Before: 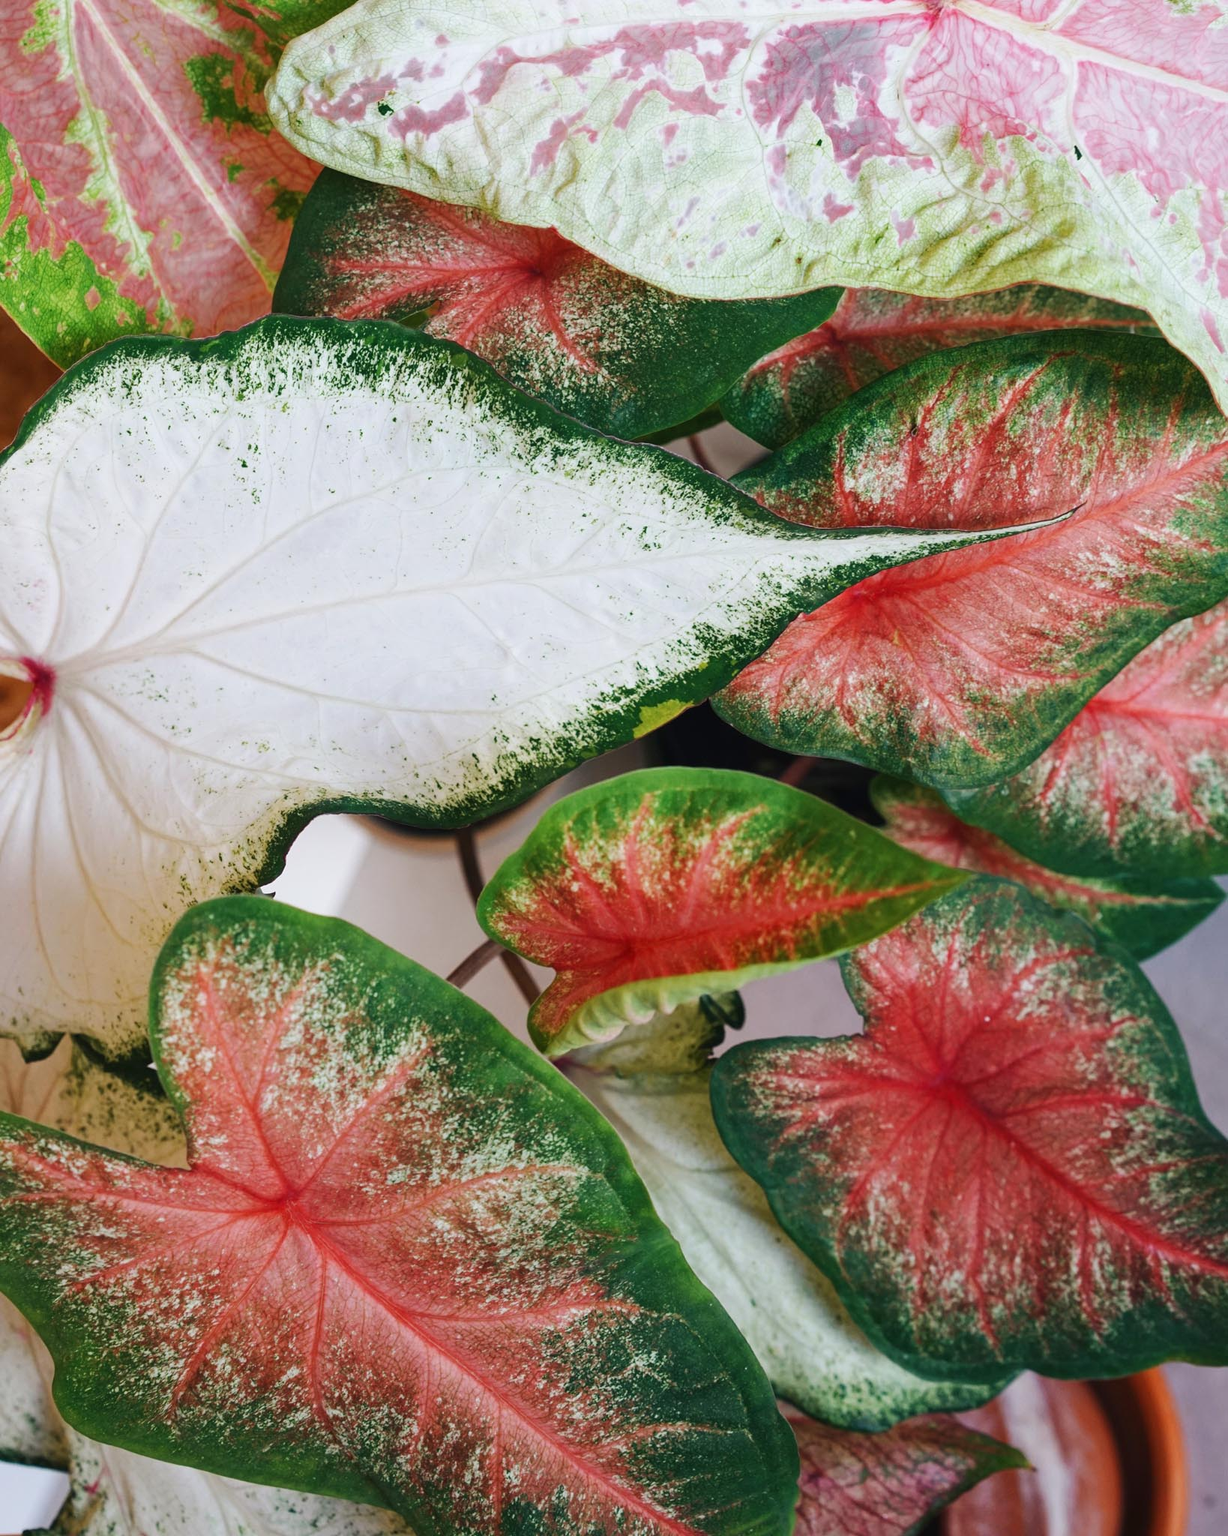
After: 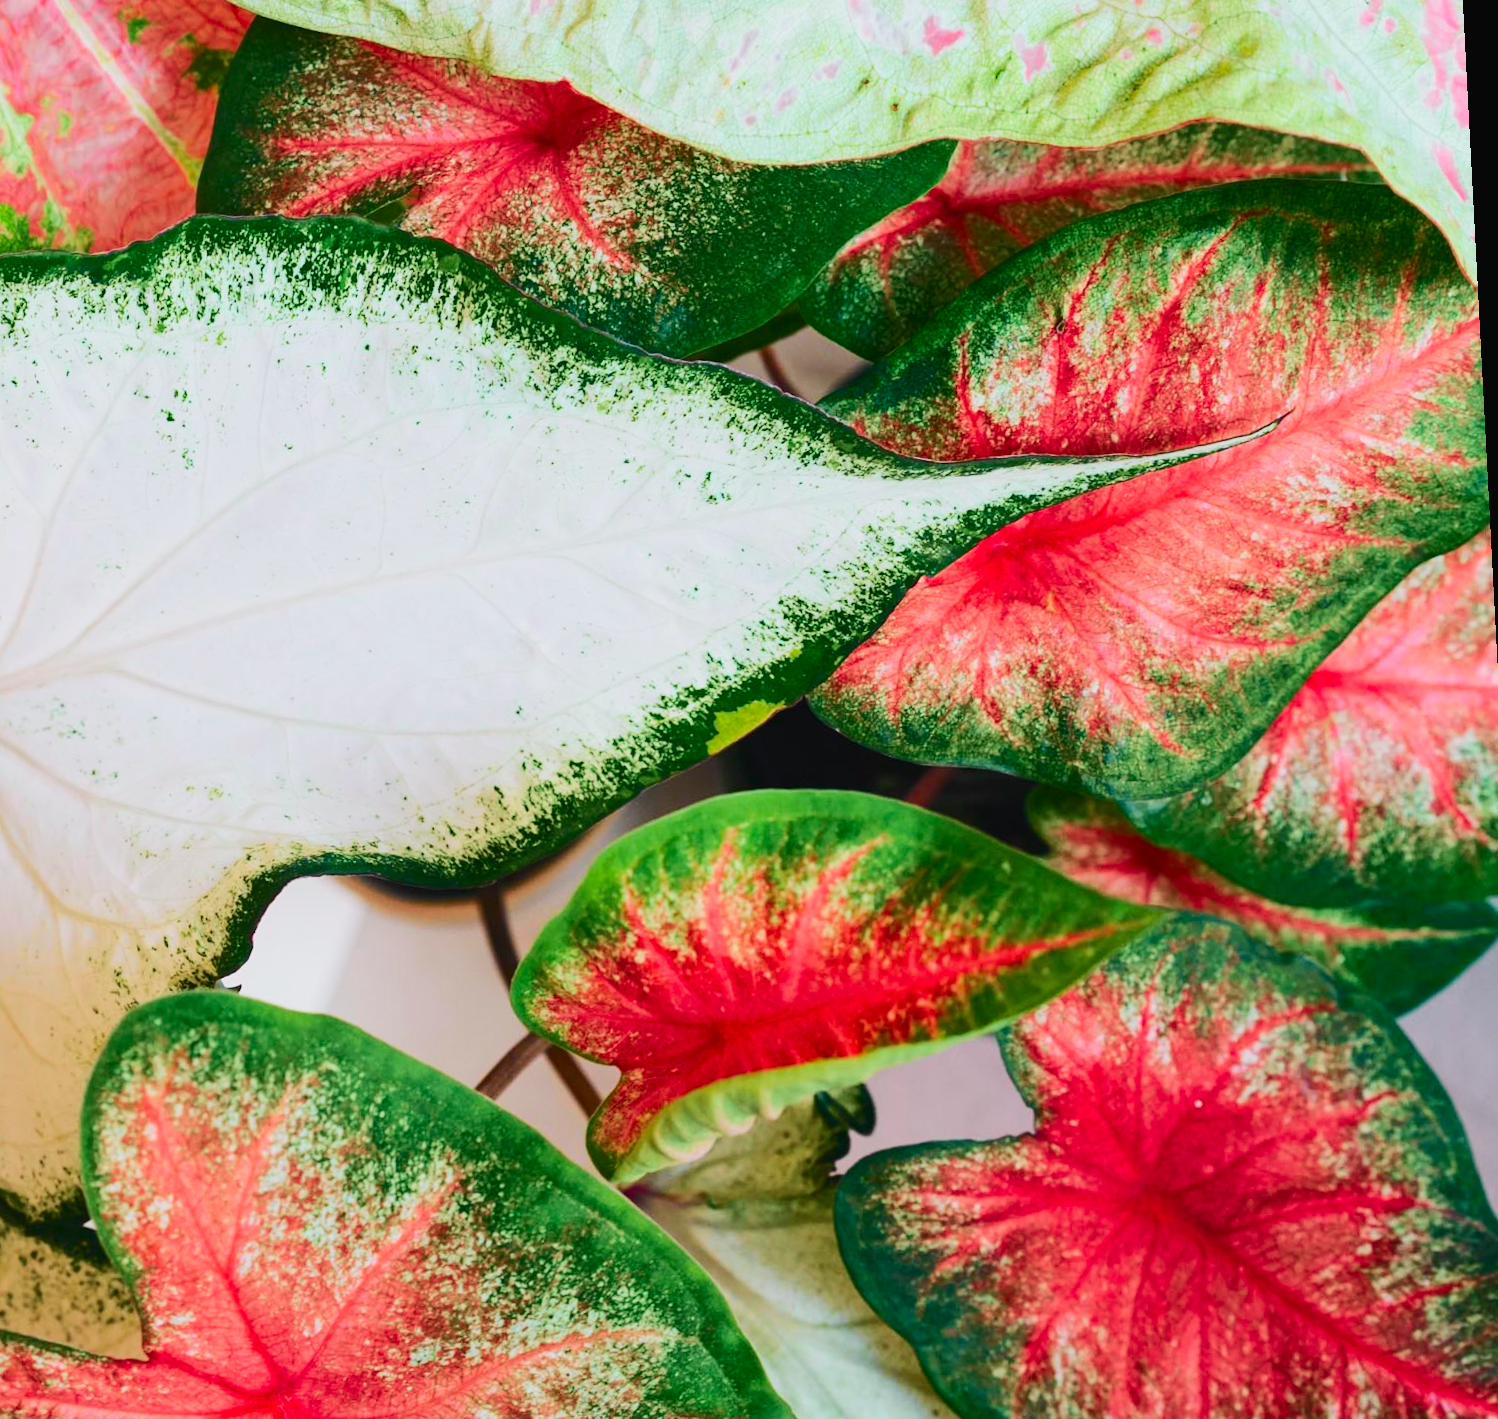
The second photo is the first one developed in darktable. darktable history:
rotate and perspective: rotation -3°, crop left 0.031, crop right 0.968, crop top 0.07, crop bottom 0.93
tone curve: curves: ch0 [(0, 0.018) (0.036, 0.038) (0.15, 0.131) (0.27, 0.247) (0.503, 0.556) (0.763, 0.785) (1, 0.919)]; ch1 [(0, 0) (0.203, 0.158) (0.333, 0.283) (0.451, 0.417) (0.502, 0.5) (0.519, 0.522) (0.562, 0.588) (0.603, 0.664) (0.722, 0.813) (1, 1)]; ch2 [(0, 0) (0.29, 0.295) (0.404, 0.436) (0.497, 0.499) (0.521, 0.523) (0.561, 0.605) (0.639, 0.664) (0.712, 0.764) (1, 1)], color space Lab, independent channels, preserve colors none
exposure: exposure 0.258 EV, compensate highlight preservation false
crop: left 8.155%, top 6.611%, bottom 15.385%
